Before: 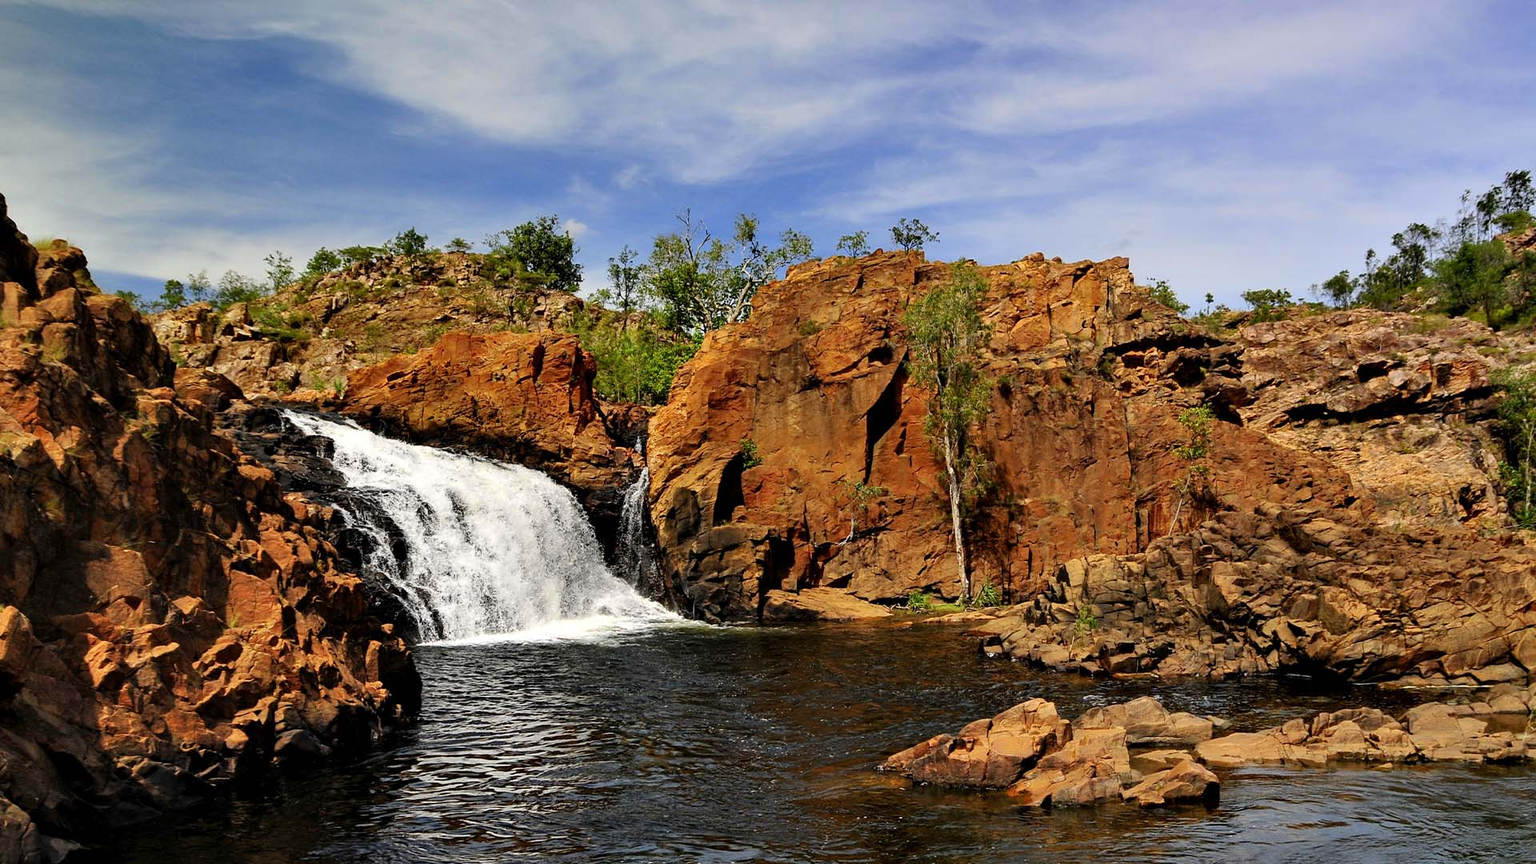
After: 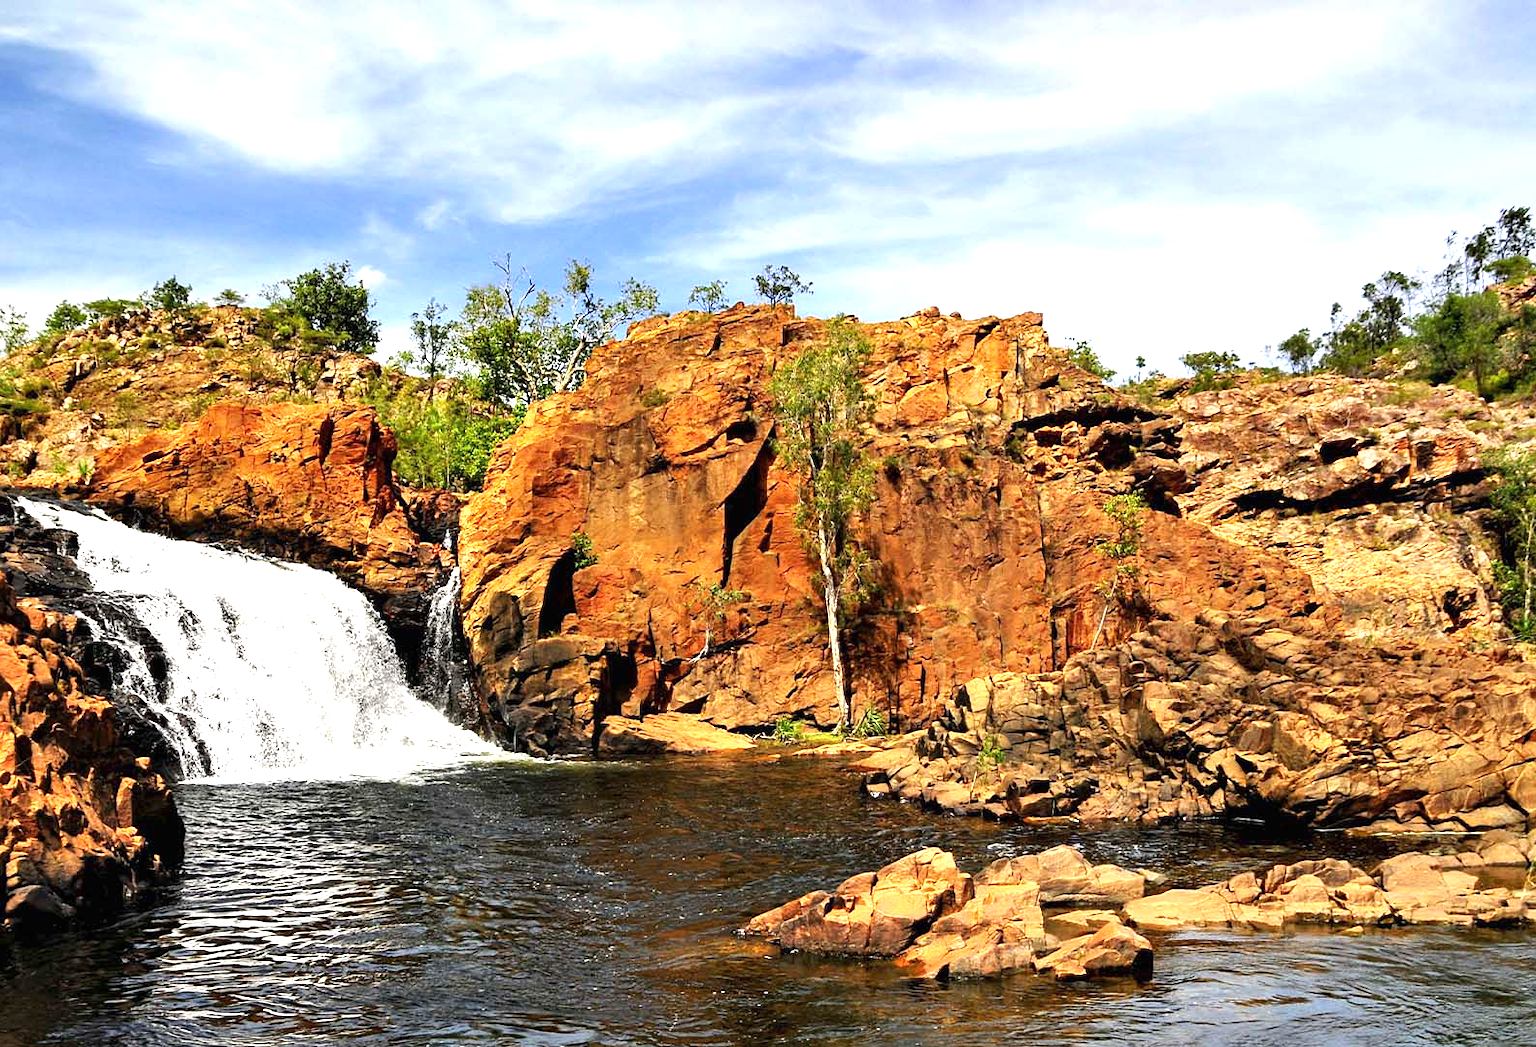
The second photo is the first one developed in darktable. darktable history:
tone curve: curves: ch0 [(0, 0) (0.003, 0.003) (0.011, 0.011) (0.025, 0.024) (0.044, 0.043) (0.069, 0.068) (0.1, 0.098) (0.136, 0.133) (0.177, 0.174) (0.224, 0.22) (0.277, 0.272) (0.335, 0.329) (0.399, 0.391) (0.468, 0.459) (0.543, 0.545) (0.623, 0.625) (0.709, 0.711) (0.801, 0.802) (0.898, 0.898) (1, 1)], preserve colors none
exposure: black level correction 0, exposure 1.2 EV, compensate exposure bias true, compensate highlight preservation false
crop: left 17.582%, bottom 0.031%
